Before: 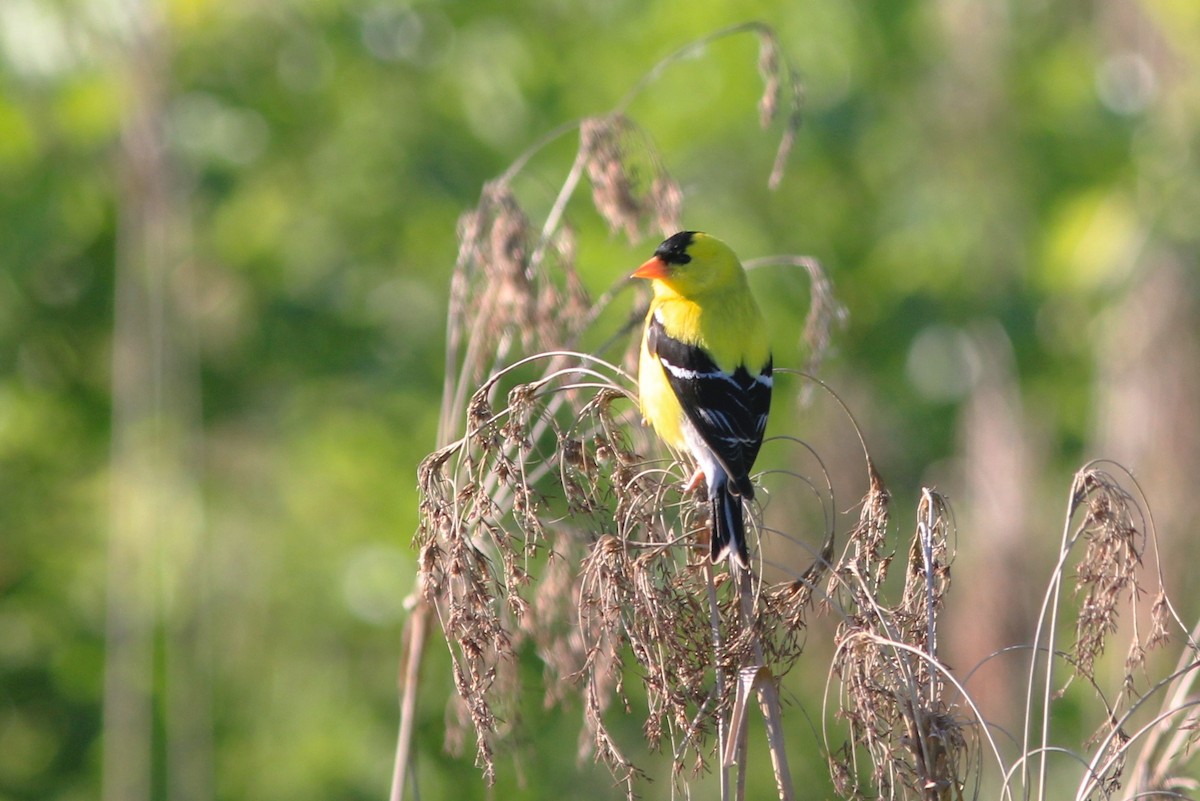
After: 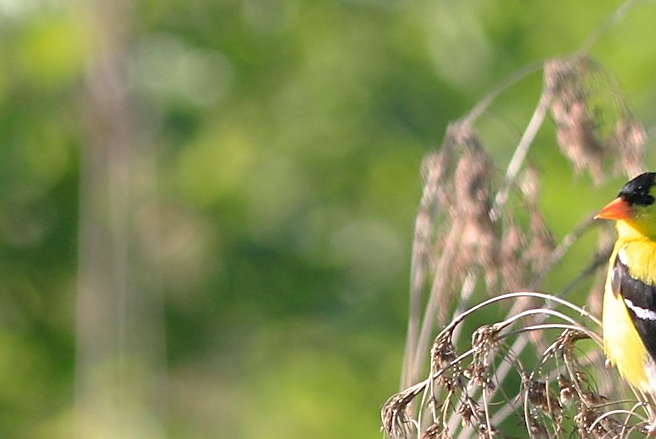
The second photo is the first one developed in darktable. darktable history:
sharpen: on, module defaults
crop and rotate: left 3.047%, top 7.509%, right 42.236%, bottom 37.598%
